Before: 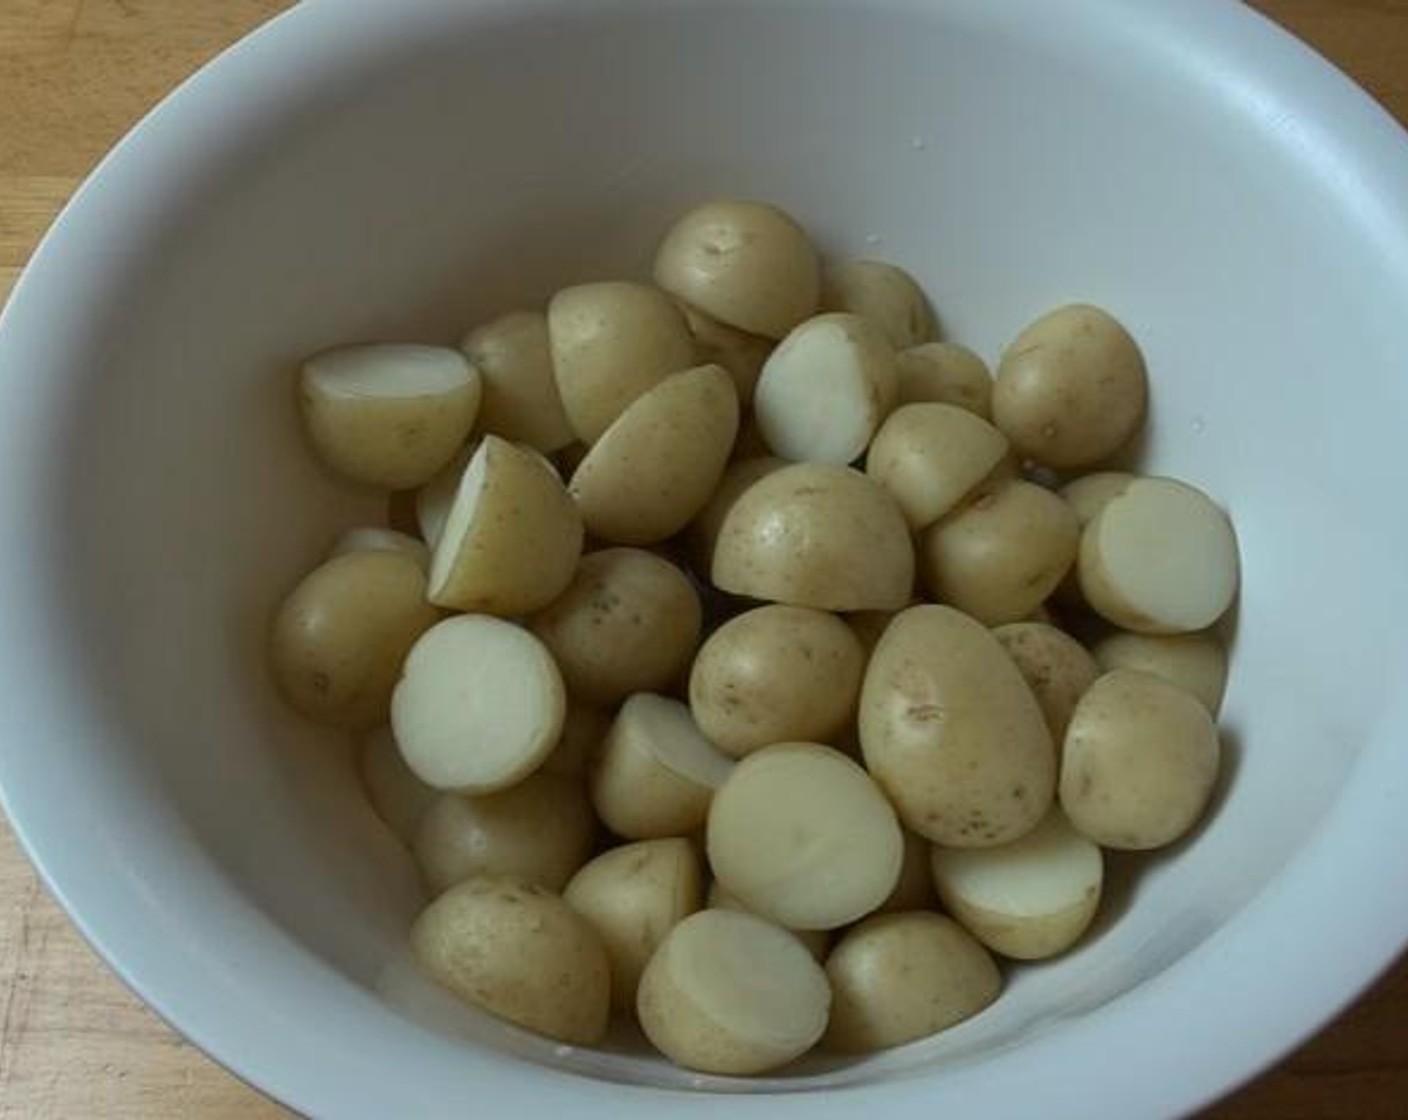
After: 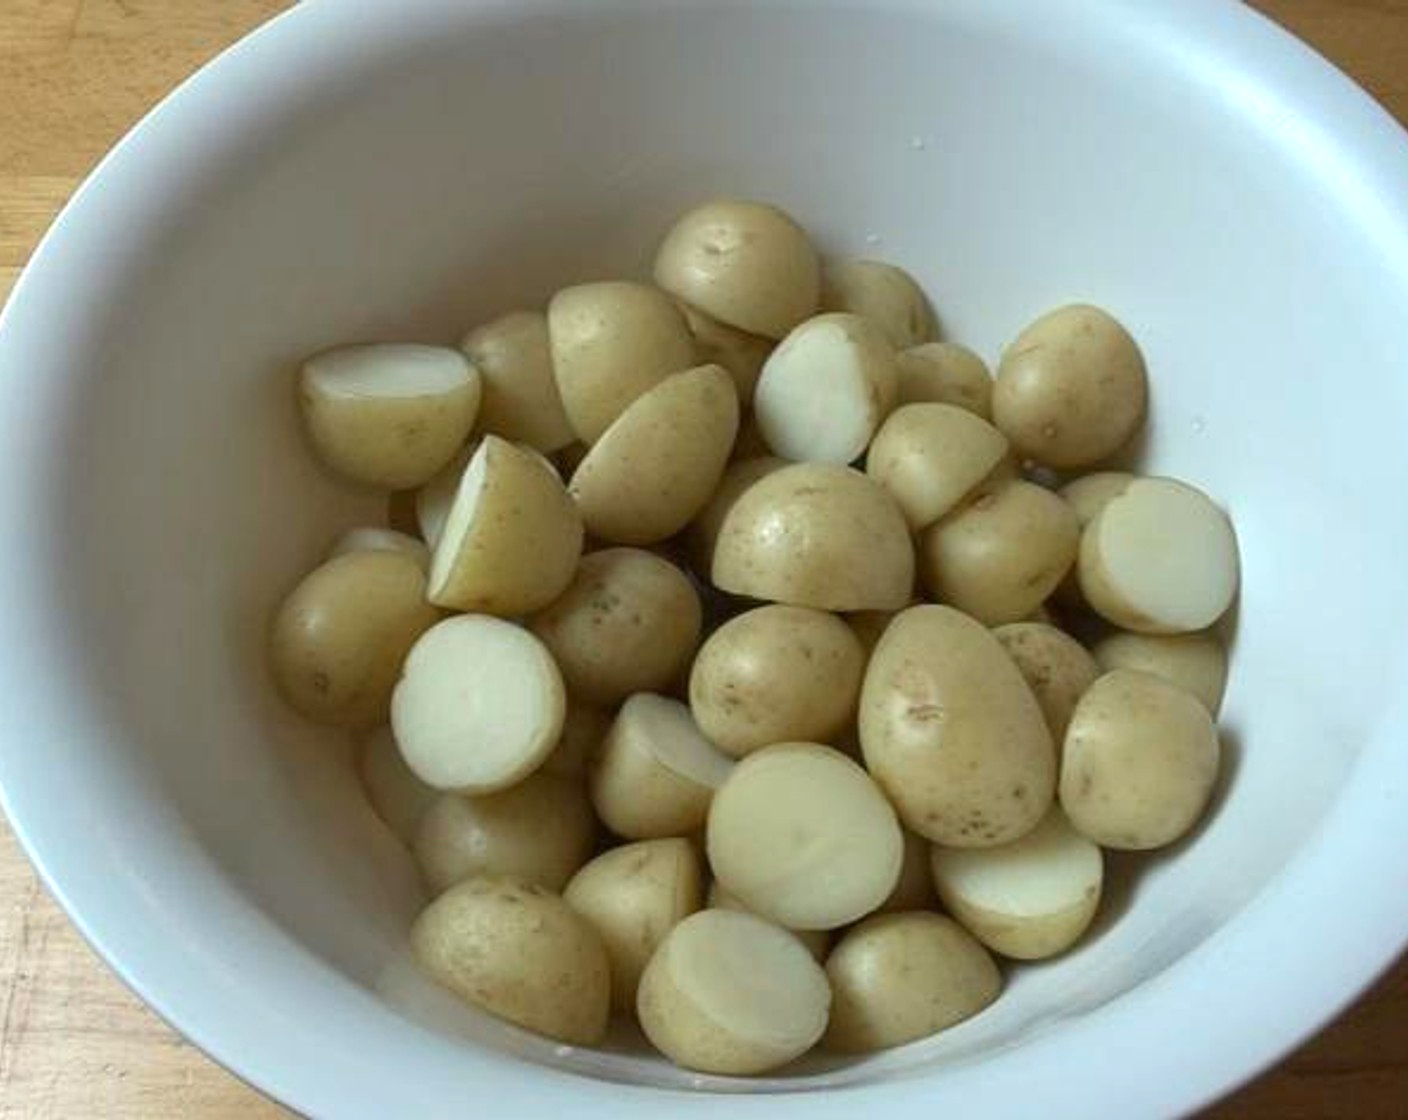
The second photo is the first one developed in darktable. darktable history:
exposure: exposure 0.696 EV, compensate exposure bias true
